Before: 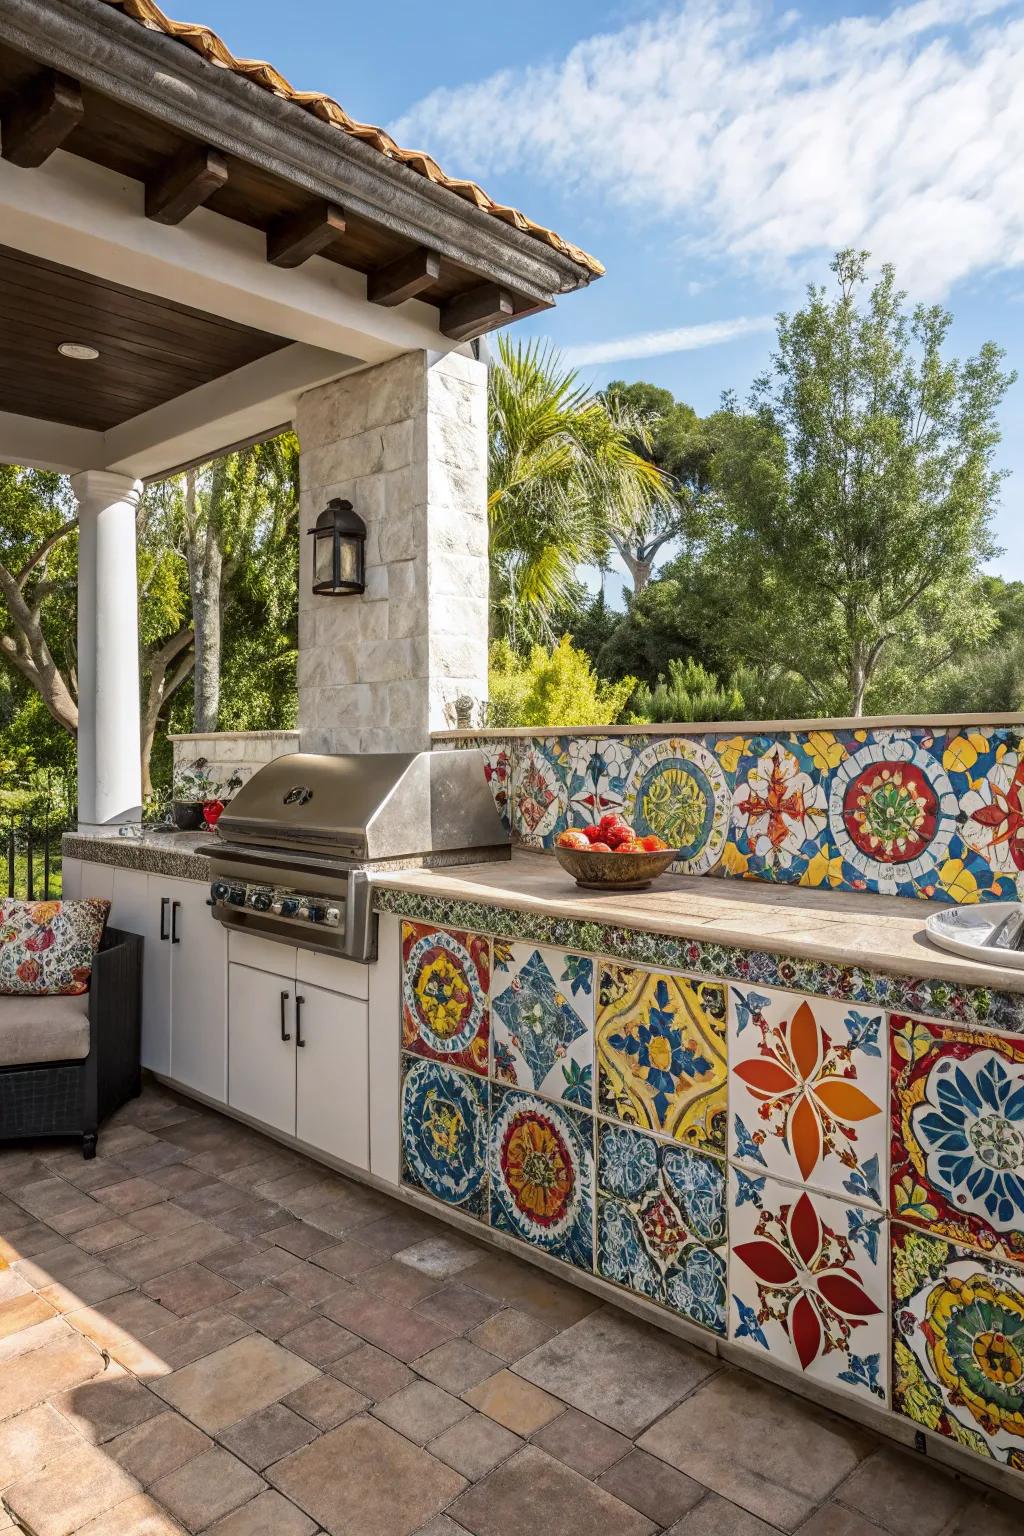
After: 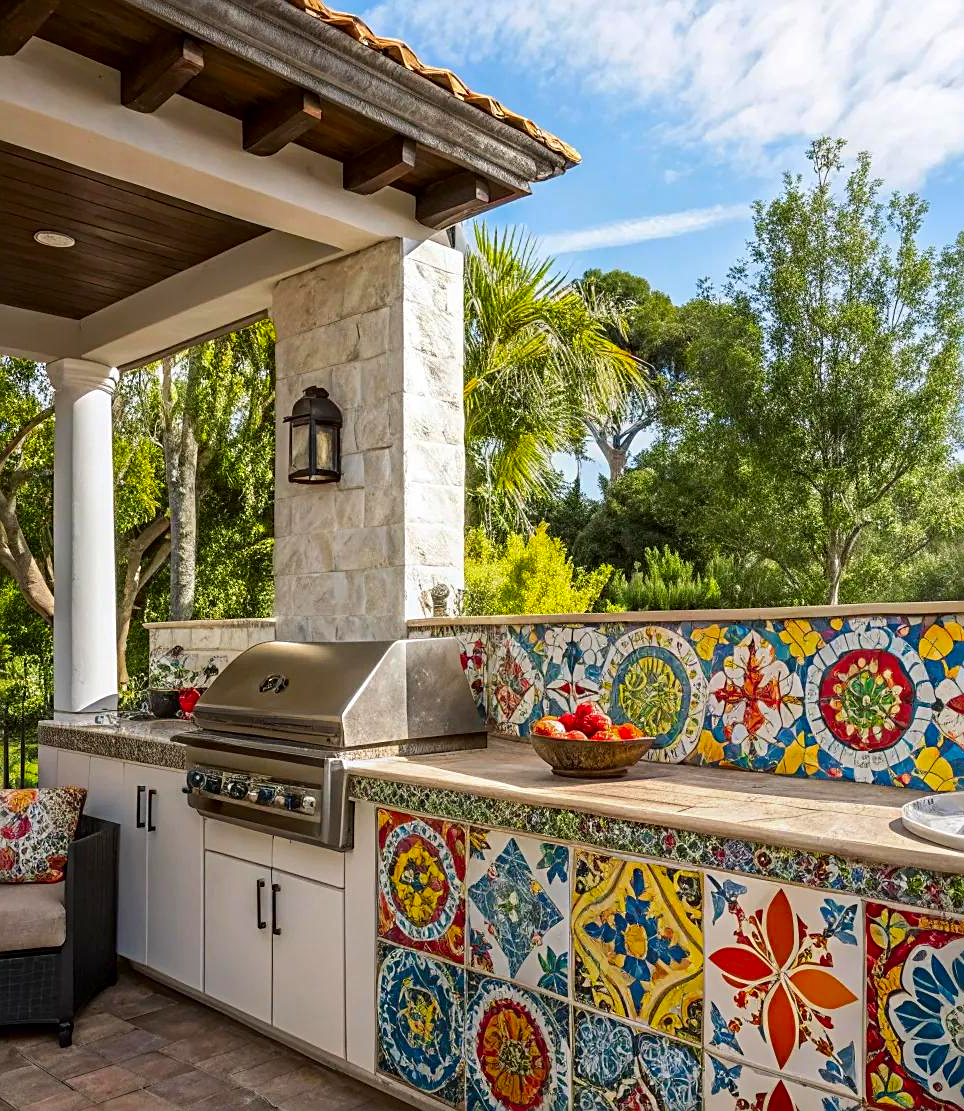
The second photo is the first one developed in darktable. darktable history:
contrast brightness saturation: brightness -0.029, saturation 0.364
crop: left 2.379%, top 7.336%, right 3.415%, bottom 20.288%
sharpen: radius 2.189, amount 0.387, threshold 0.242
